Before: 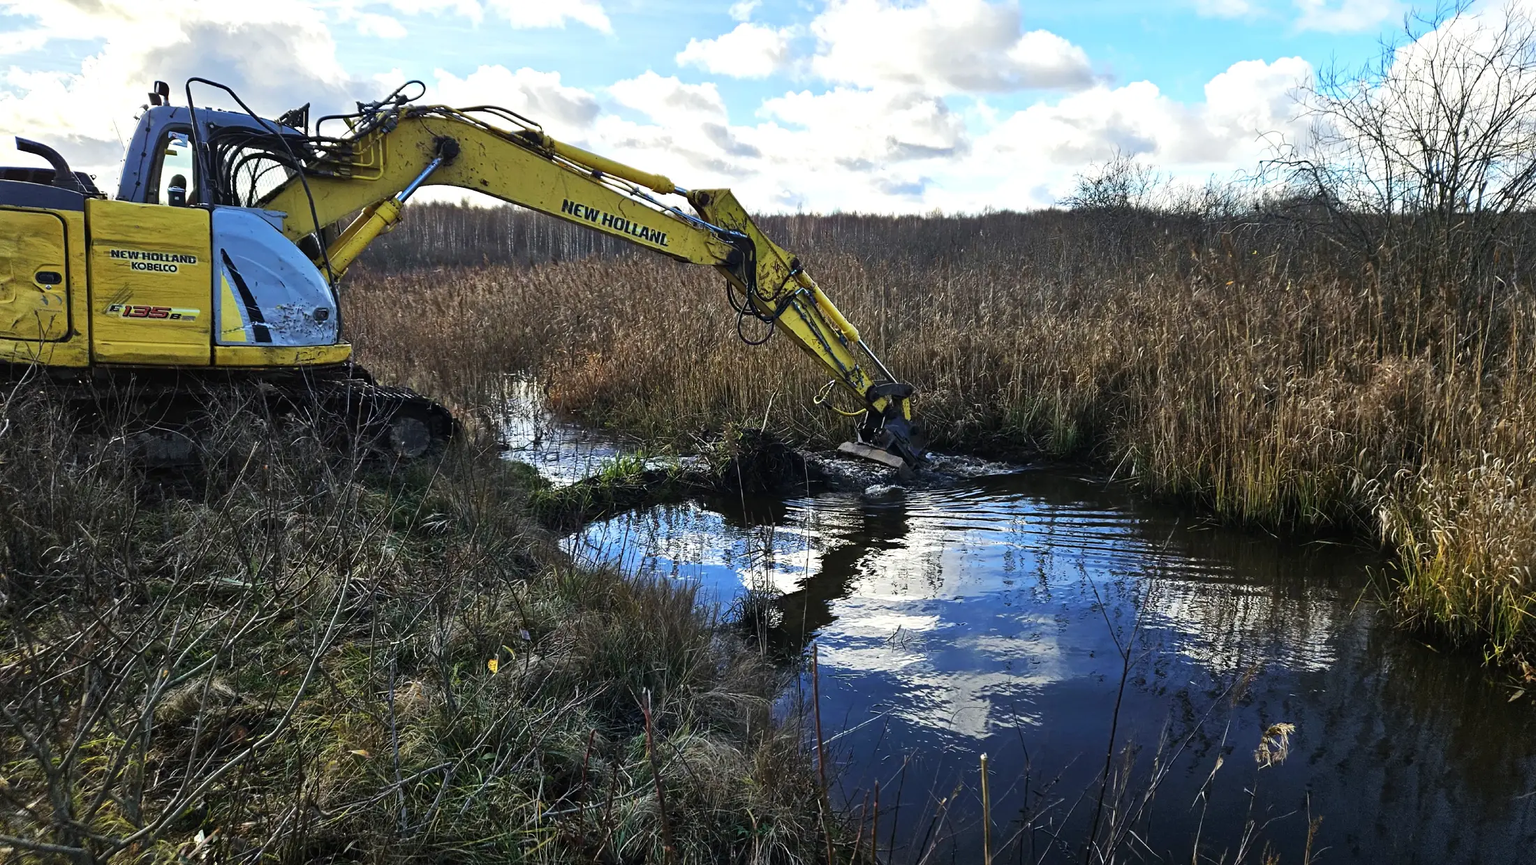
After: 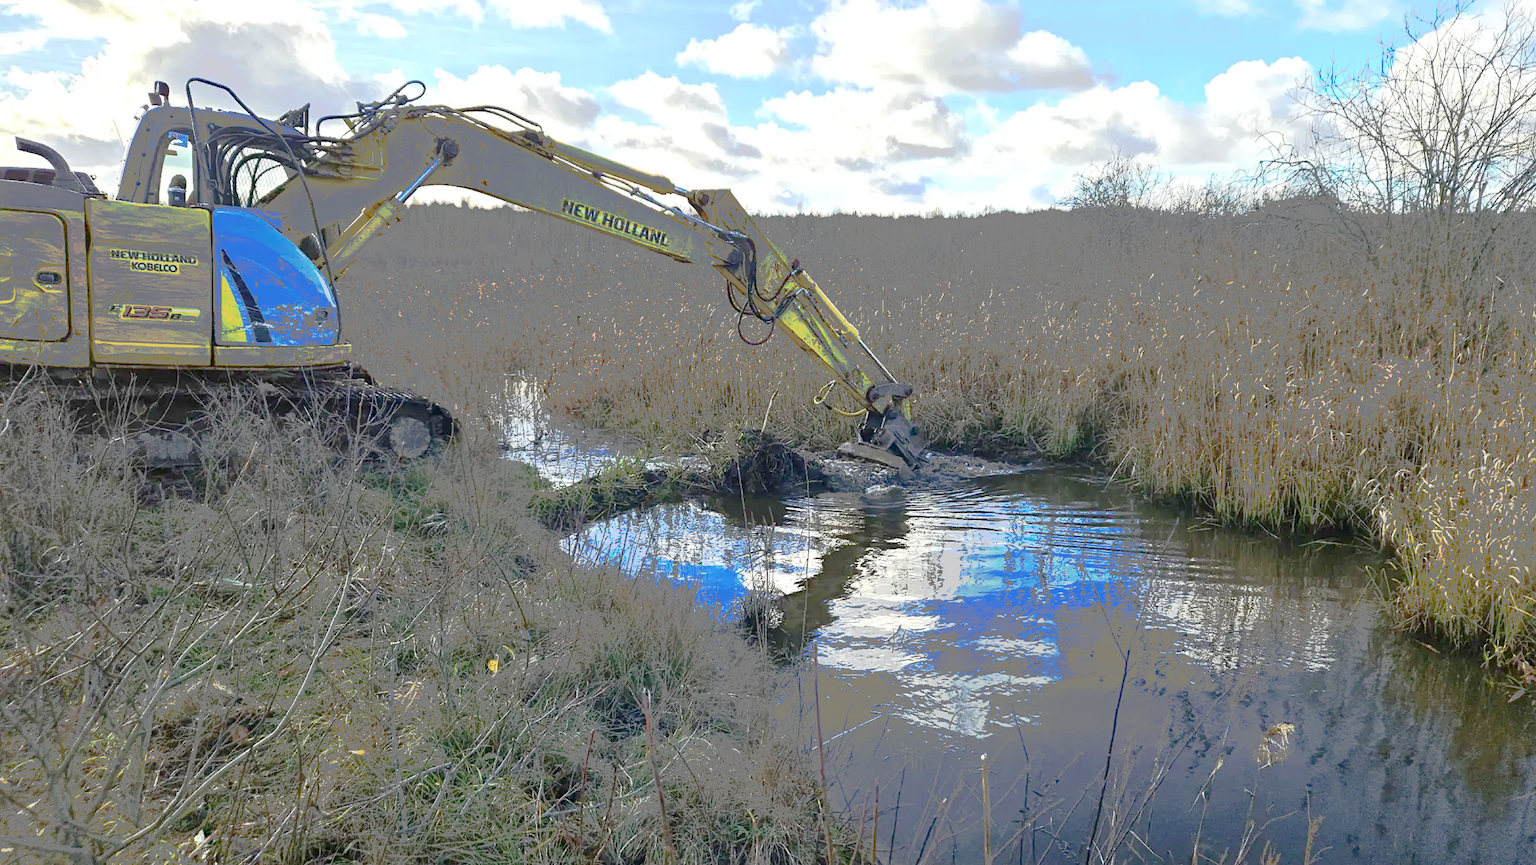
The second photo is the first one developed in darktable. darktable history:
tone curve: curves: ch0 [(0, 0) (0.003, 0.011) (0.011, 0.043) (0.025, 0.133) (0.044, 0.226) (0.069, 0.303) (0.1, 0.371) (0.136, 0.429) (0.177, 0.482) (0.224, 0.516) (0.277, 0.539) (0.335, 0.535) (0.399, 0.517) (0.468, 0.498) (0.543, 0.523) (0.623, 0.655) (0.709, 0.83) (0.801, 0.827) (0.898, 0.89) (1, 1)], preserve colors none
base curve: curves: ch0 [(0, 0) (0.472, 0.455) (1, 1)], preserve colors none
color contrast: green-magenta contrast 1.1, blue-yellow contrast 1.1, unbound 0
